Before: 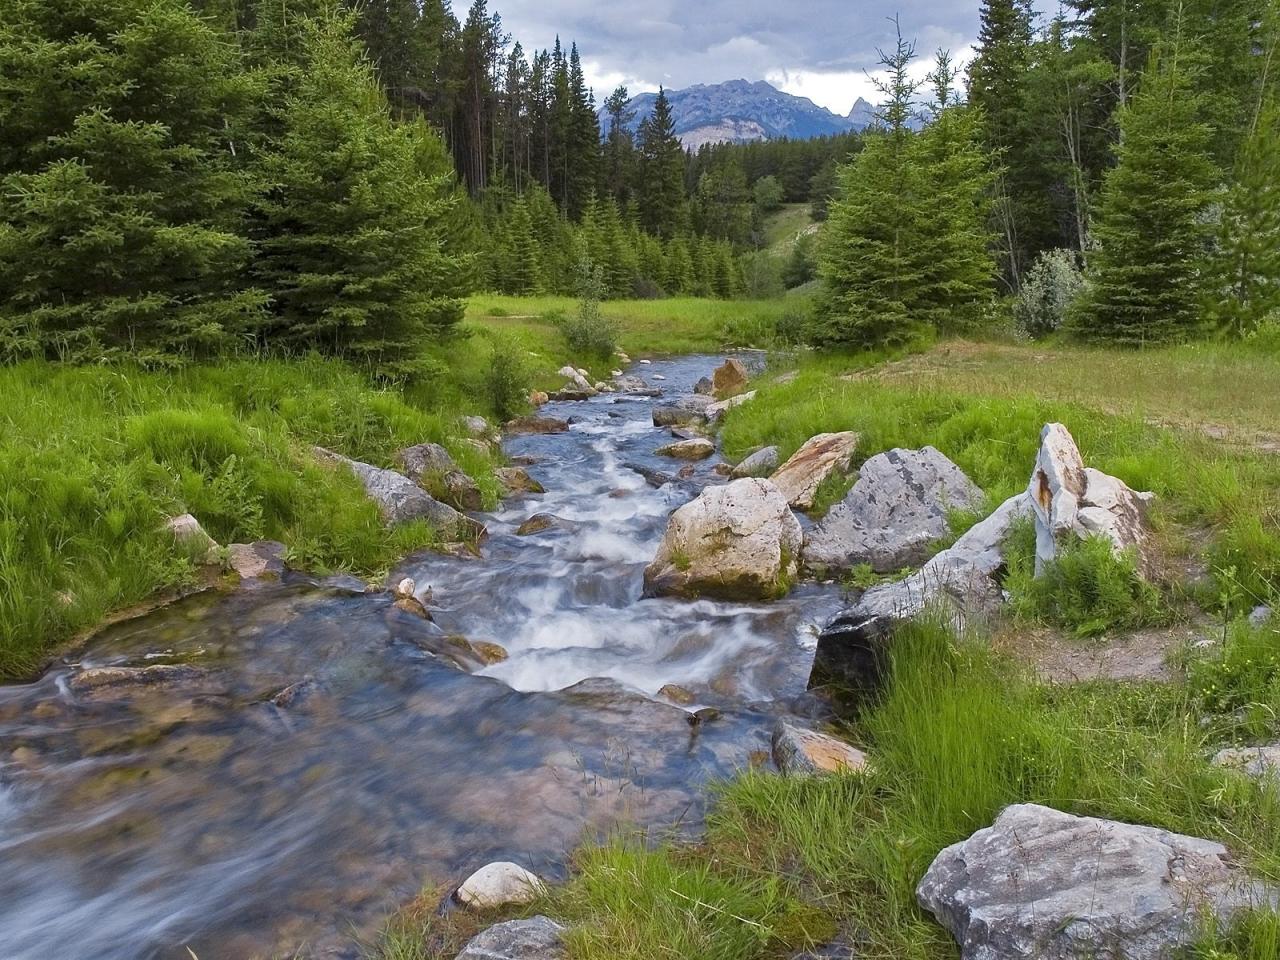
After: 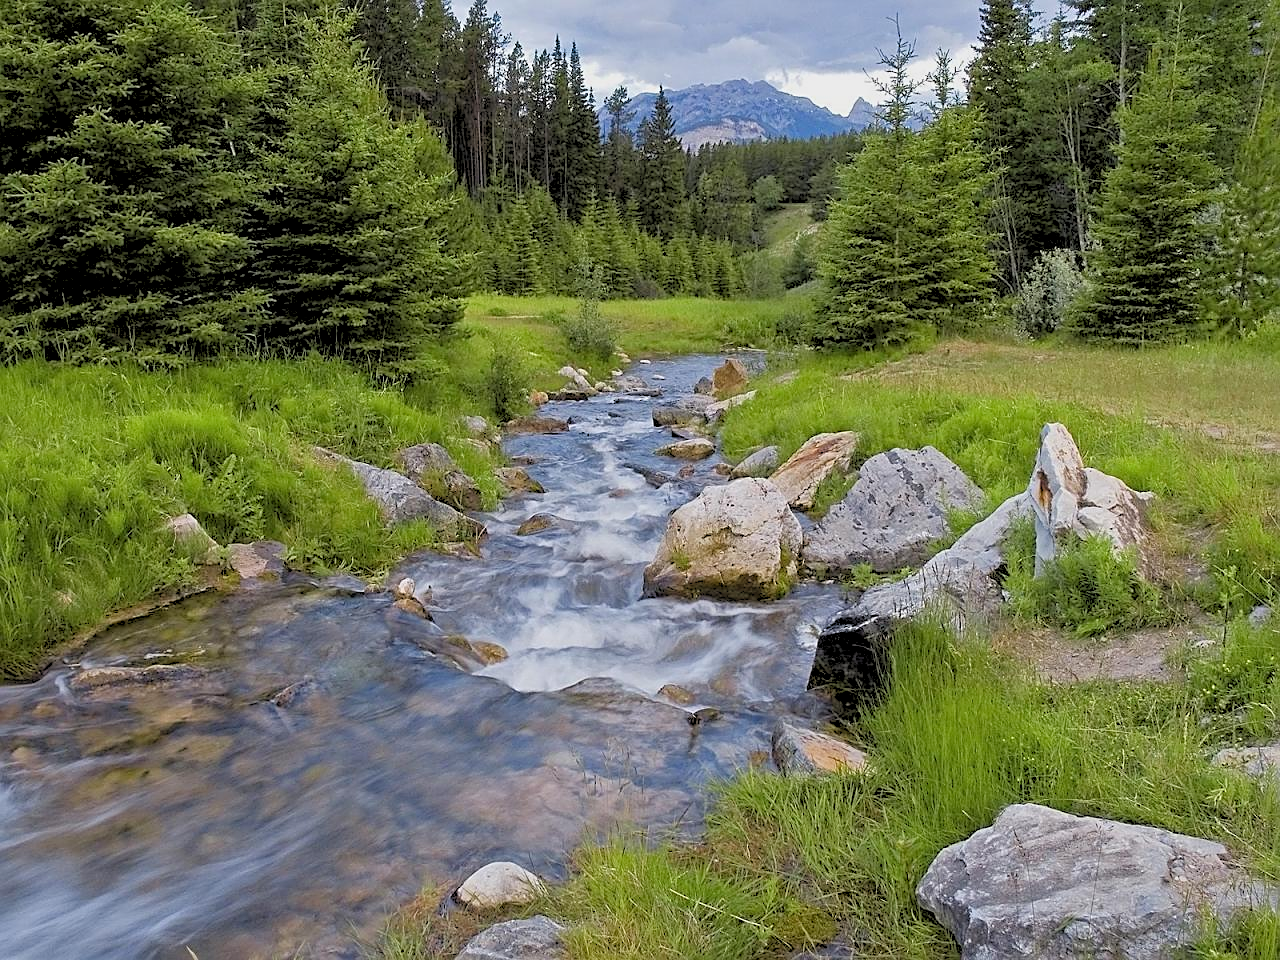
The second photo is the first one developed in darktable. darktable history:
sharpen: on, module defaults
rgb levels: preserve colors sum RGB, levels [[0.038, 0.433, 0.934], [0, 0.5, 1], [0, 0.5, 1]]
